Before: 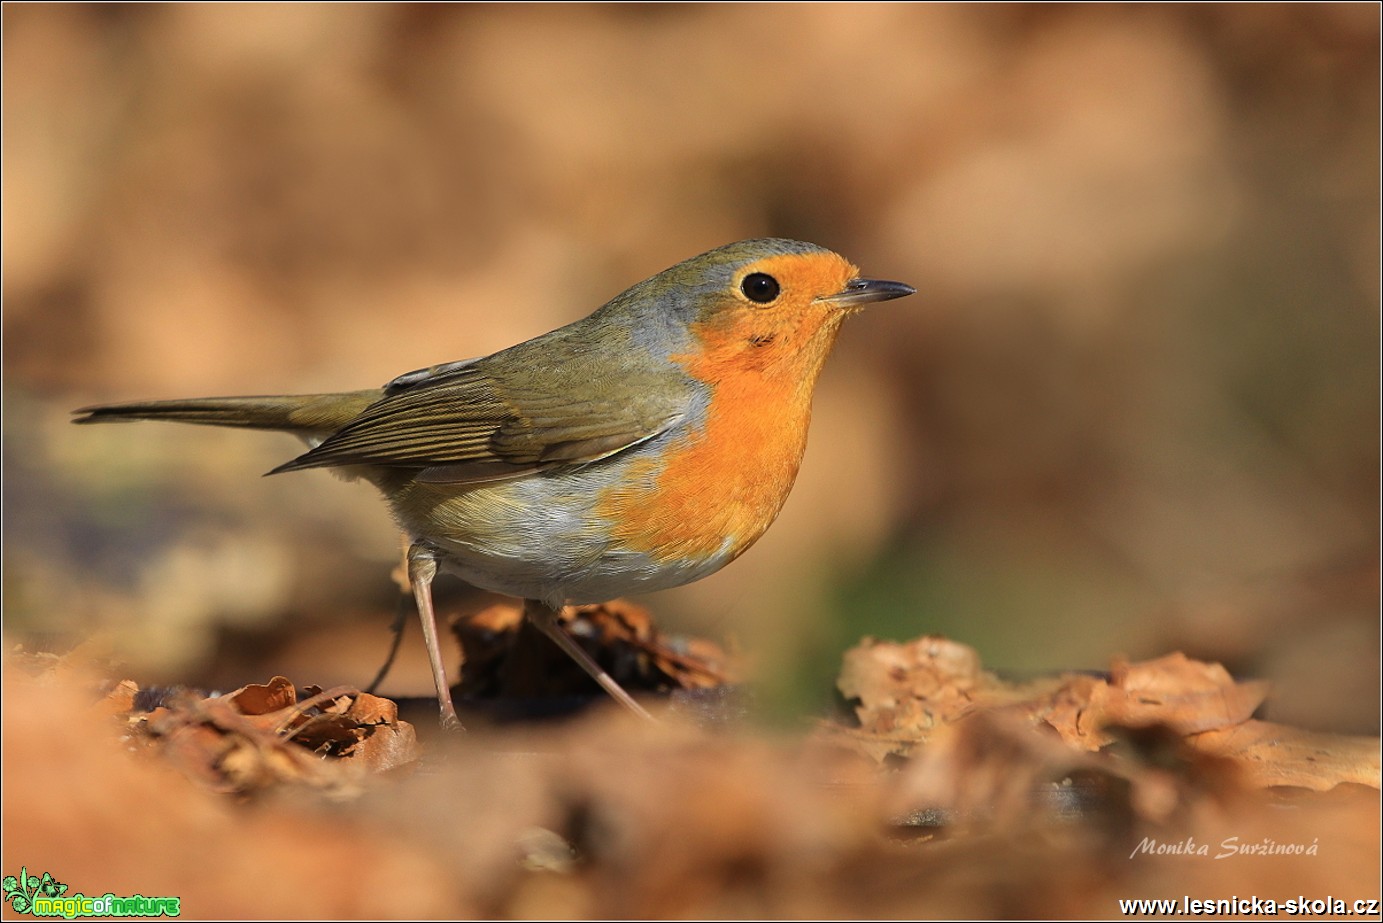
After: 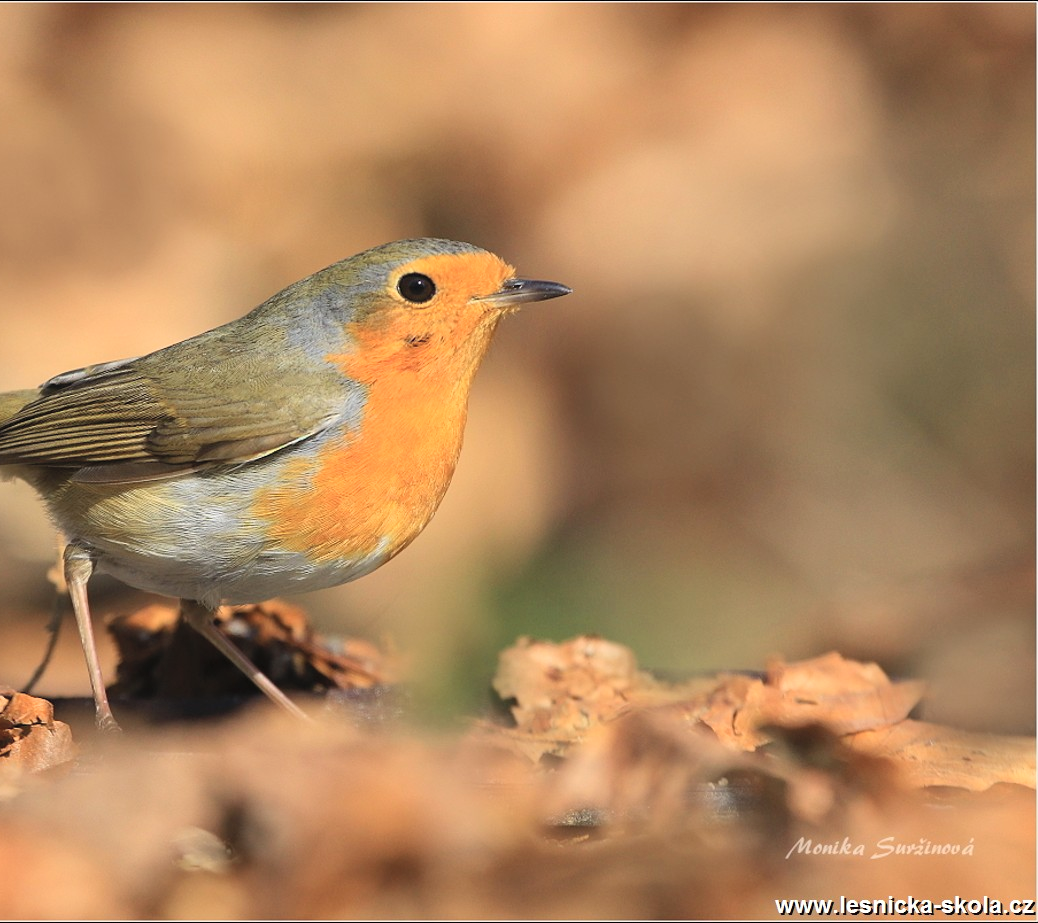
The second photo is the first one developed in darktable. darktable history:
crop and rotate: left 24.901%
contrast brightness saturation: contrast 0.144, brightness 0.215
